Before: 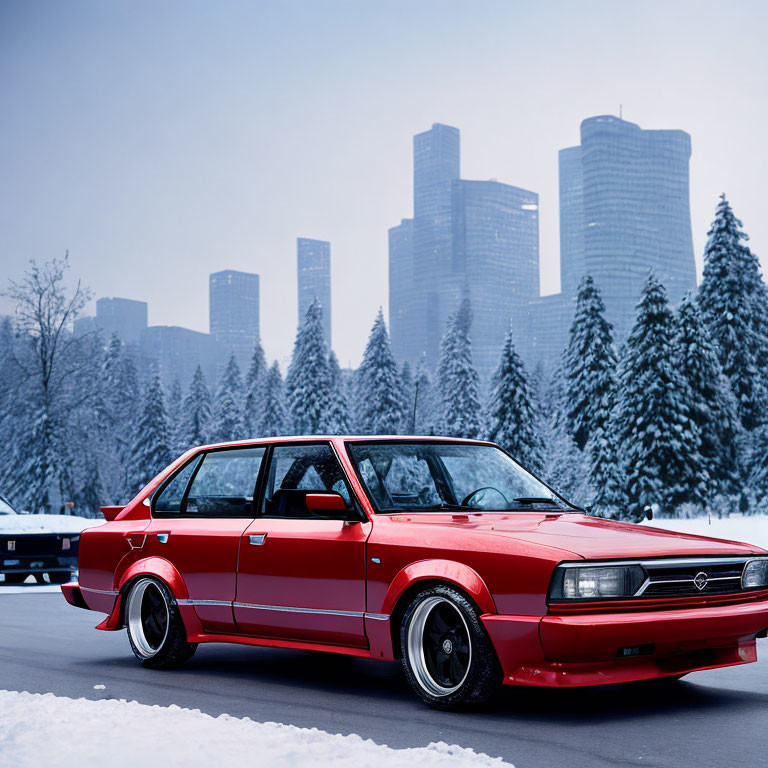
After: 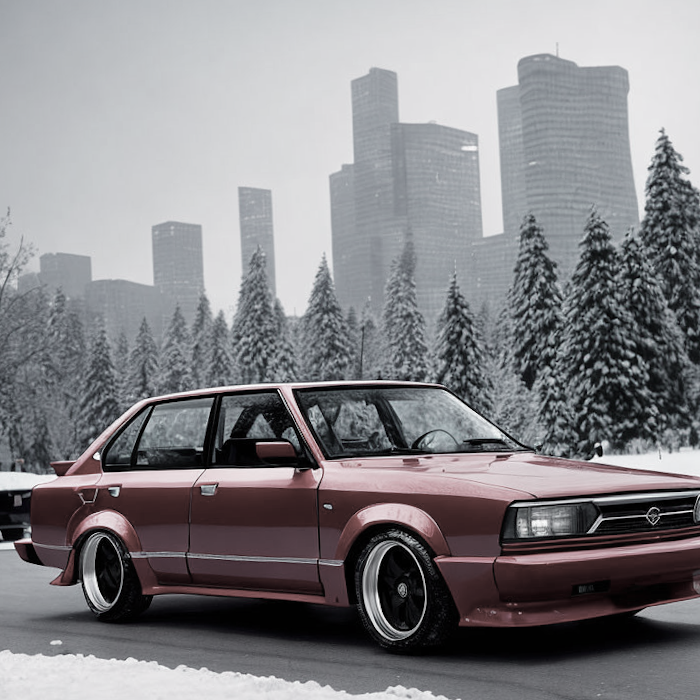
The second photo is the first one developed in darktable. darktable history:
color contrast: green-magenta contrast 0.3, blue-yellow contrast 0.15
crop and rotate: angle 1.96°, left 5.673%, top 5.673%
